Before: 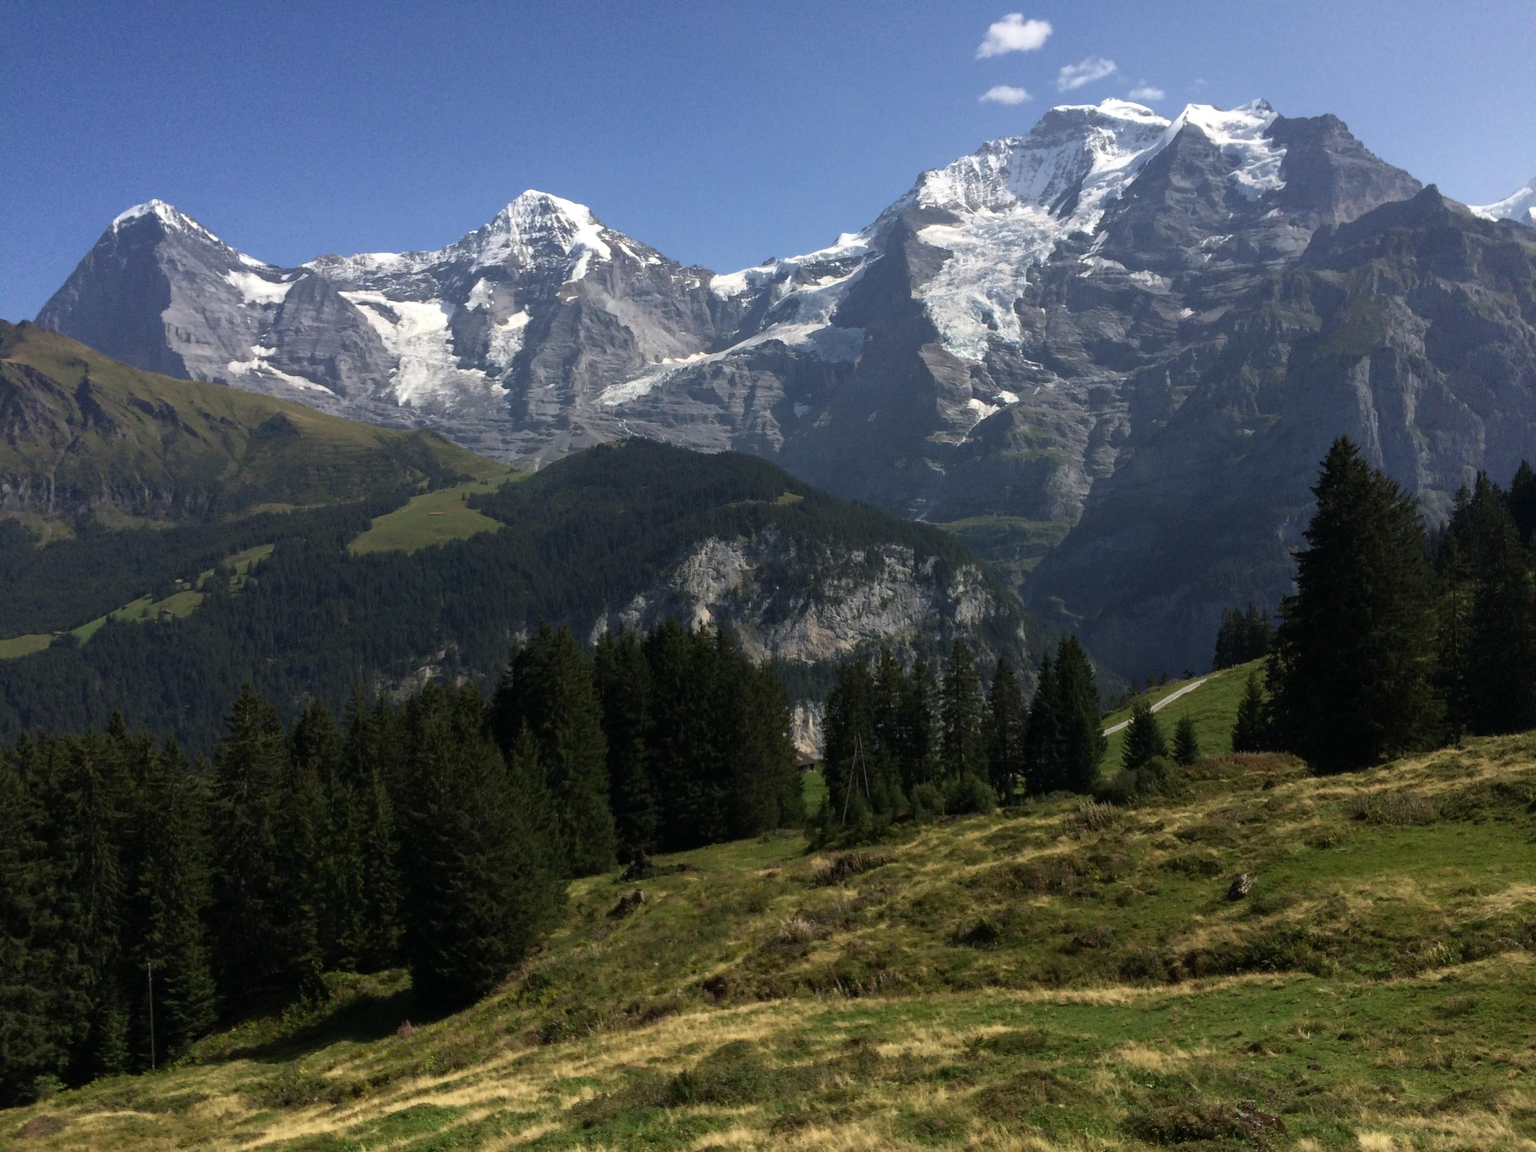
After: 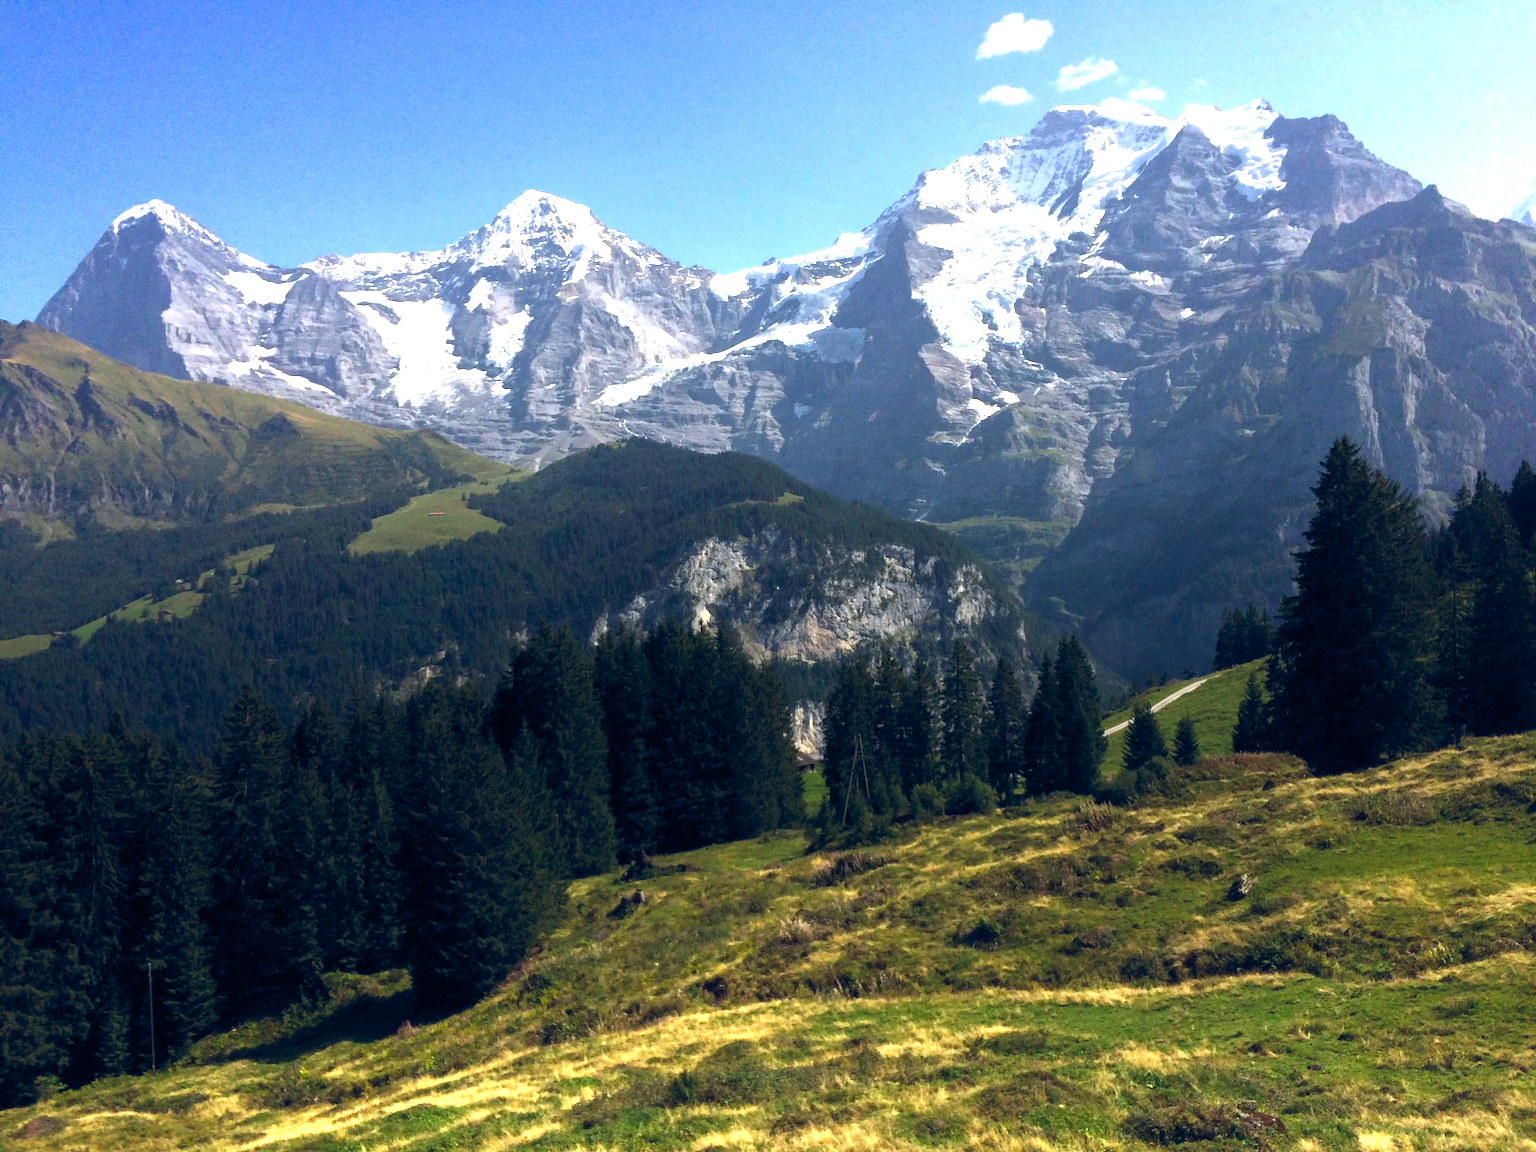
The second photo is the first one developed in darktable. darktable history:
color balance rgb: global offset › chroma 0.158%, global offset › hue 254.08°, perceptual saturation grading › global saturation 17.794%, perceptual brilliance grading › global brilliance 11.352%, global vibrance 19.741%
tone equalizer: -8 EV -1.06 EV, -7 EV -0.987 EV, -6 EV -0.869 EV, -5 EV -0.59 EV, -3 EV 0.585 EV, -2 EV 0.855 EV, -1 EV 0.988 EV, +0 EV 1.06 EV, smoothing diameter 24.94%, edges refinement/feathering 11.22, preserve details guided filter
